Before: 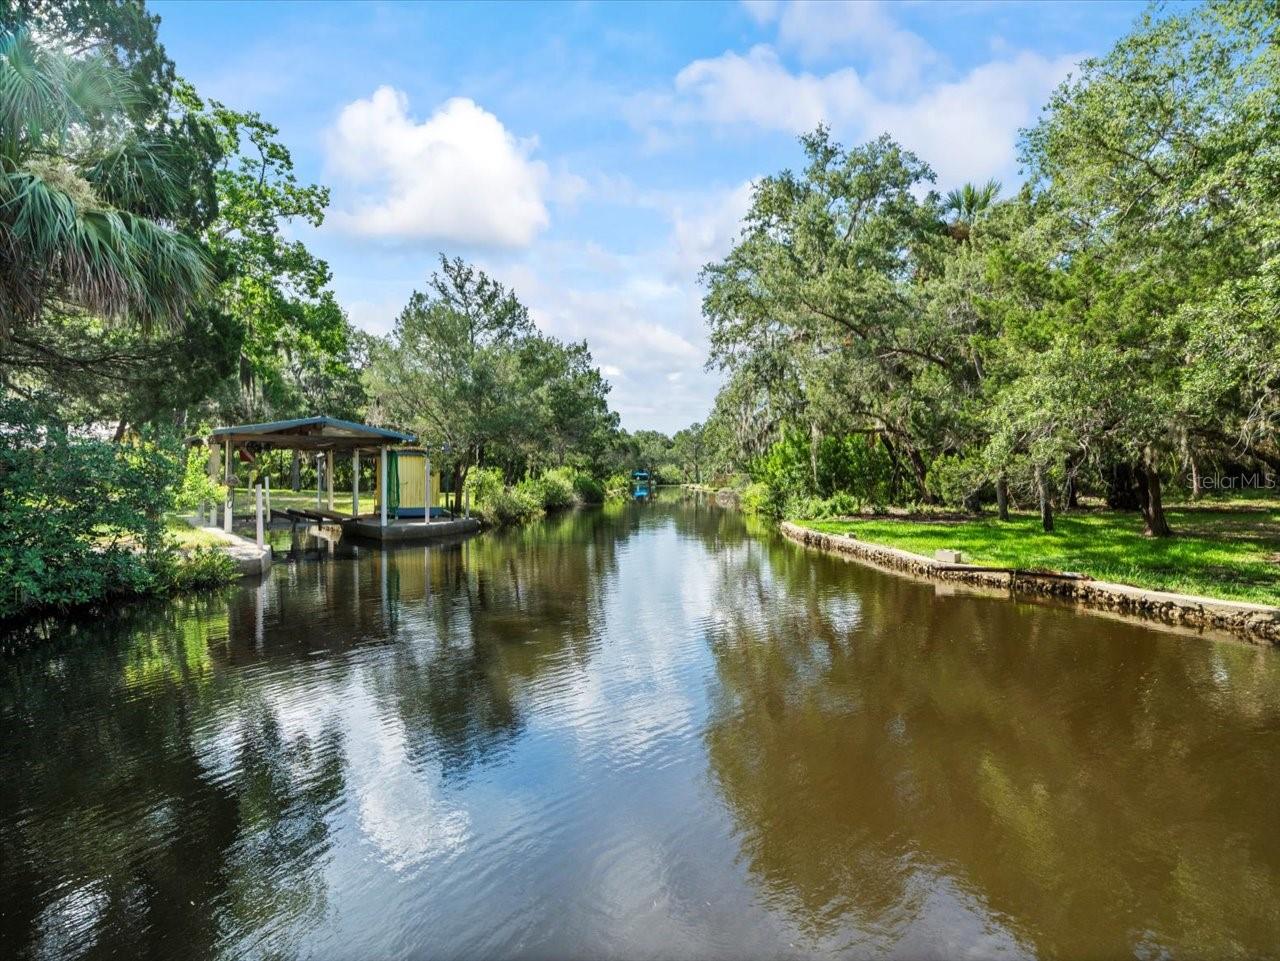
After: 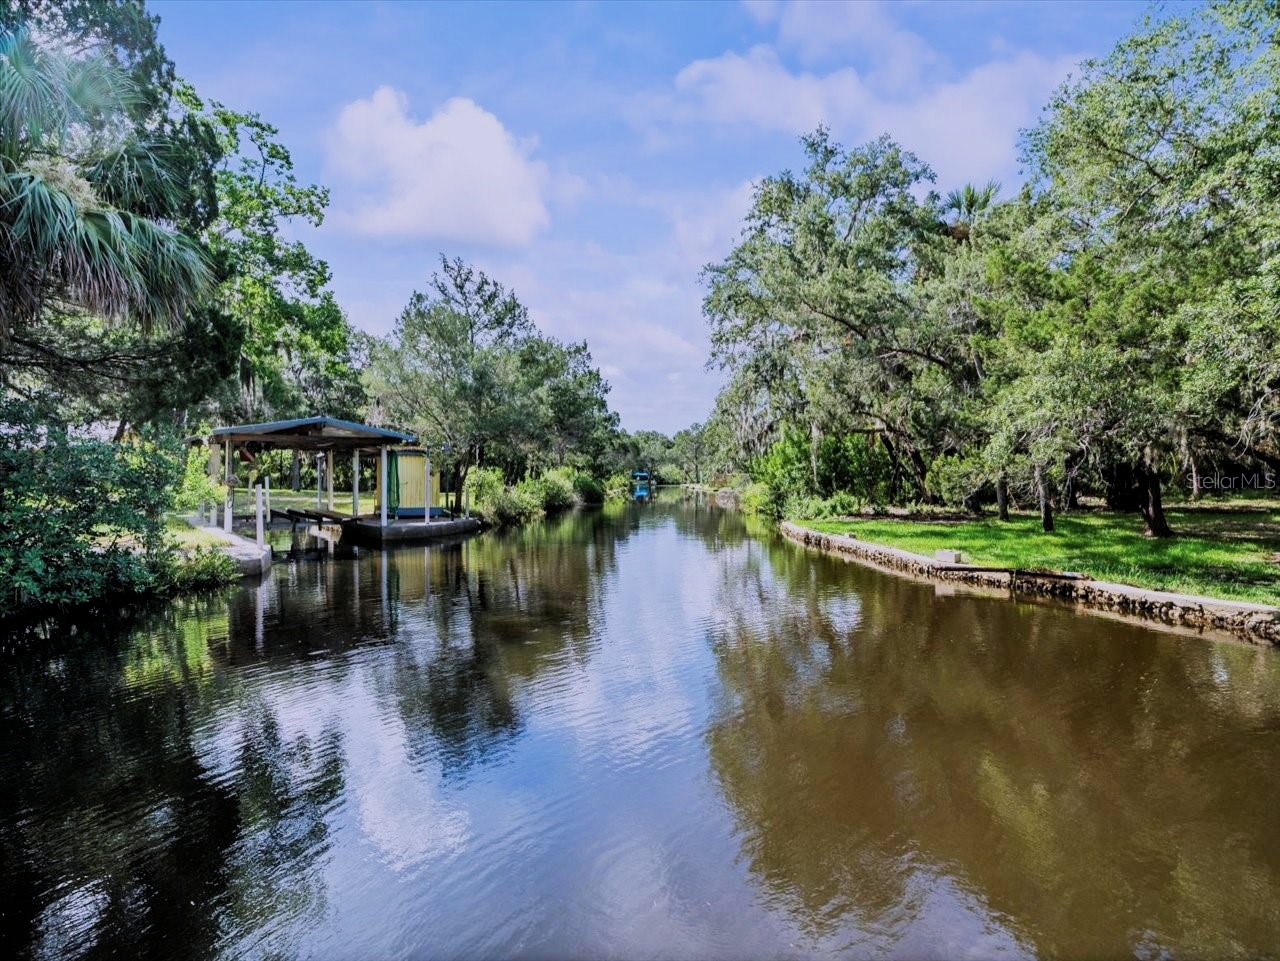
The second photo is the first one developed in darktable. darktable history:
filmic rgb: middle gray luminance 29.26%, black relative exposure -10.29 EV, white relative exposure 5.5 EV, threshold -0.316 EV, transition 3.19 EV, structure ↔ texture 99.97%, target black luminance 0%, hardness 3.92, latitude 1.73%, contrast 1.131, highlights saturation mix 6.04%, shadows ↔ highlights balance 14.85%, enable highlight reconstruction true
color calibration: output R [1.063, -0.012, -0.003, 0], output B [-0.079, 0.047, 1, 0], illuminant custom, x 0.388, y 0.387, temperature 3803.06 K
